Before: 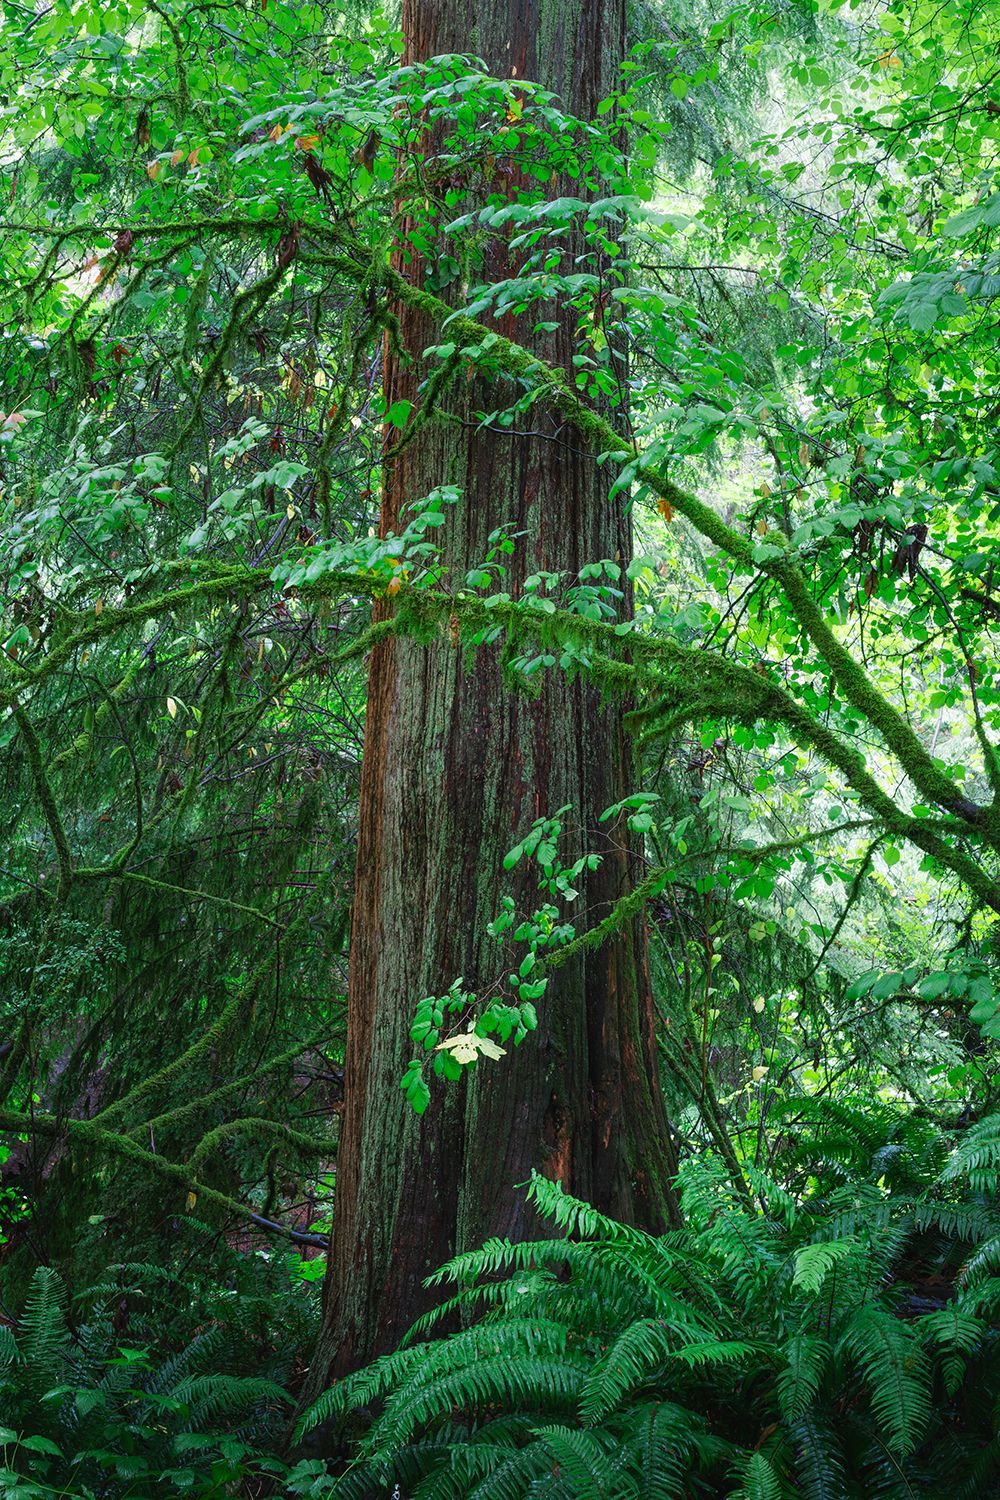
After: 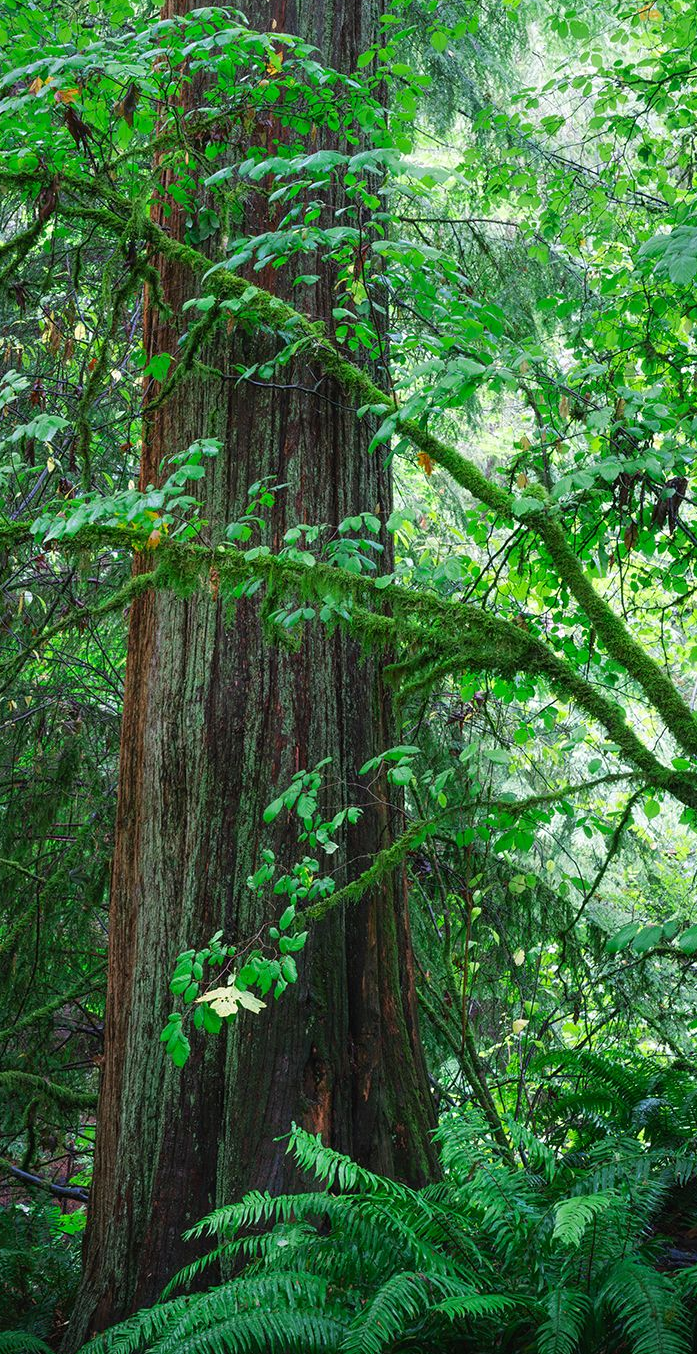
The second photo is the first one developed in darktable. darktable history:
crop and rotate: left 24.037%, top 3.166%, right 6.217%, bottom 6.525%
